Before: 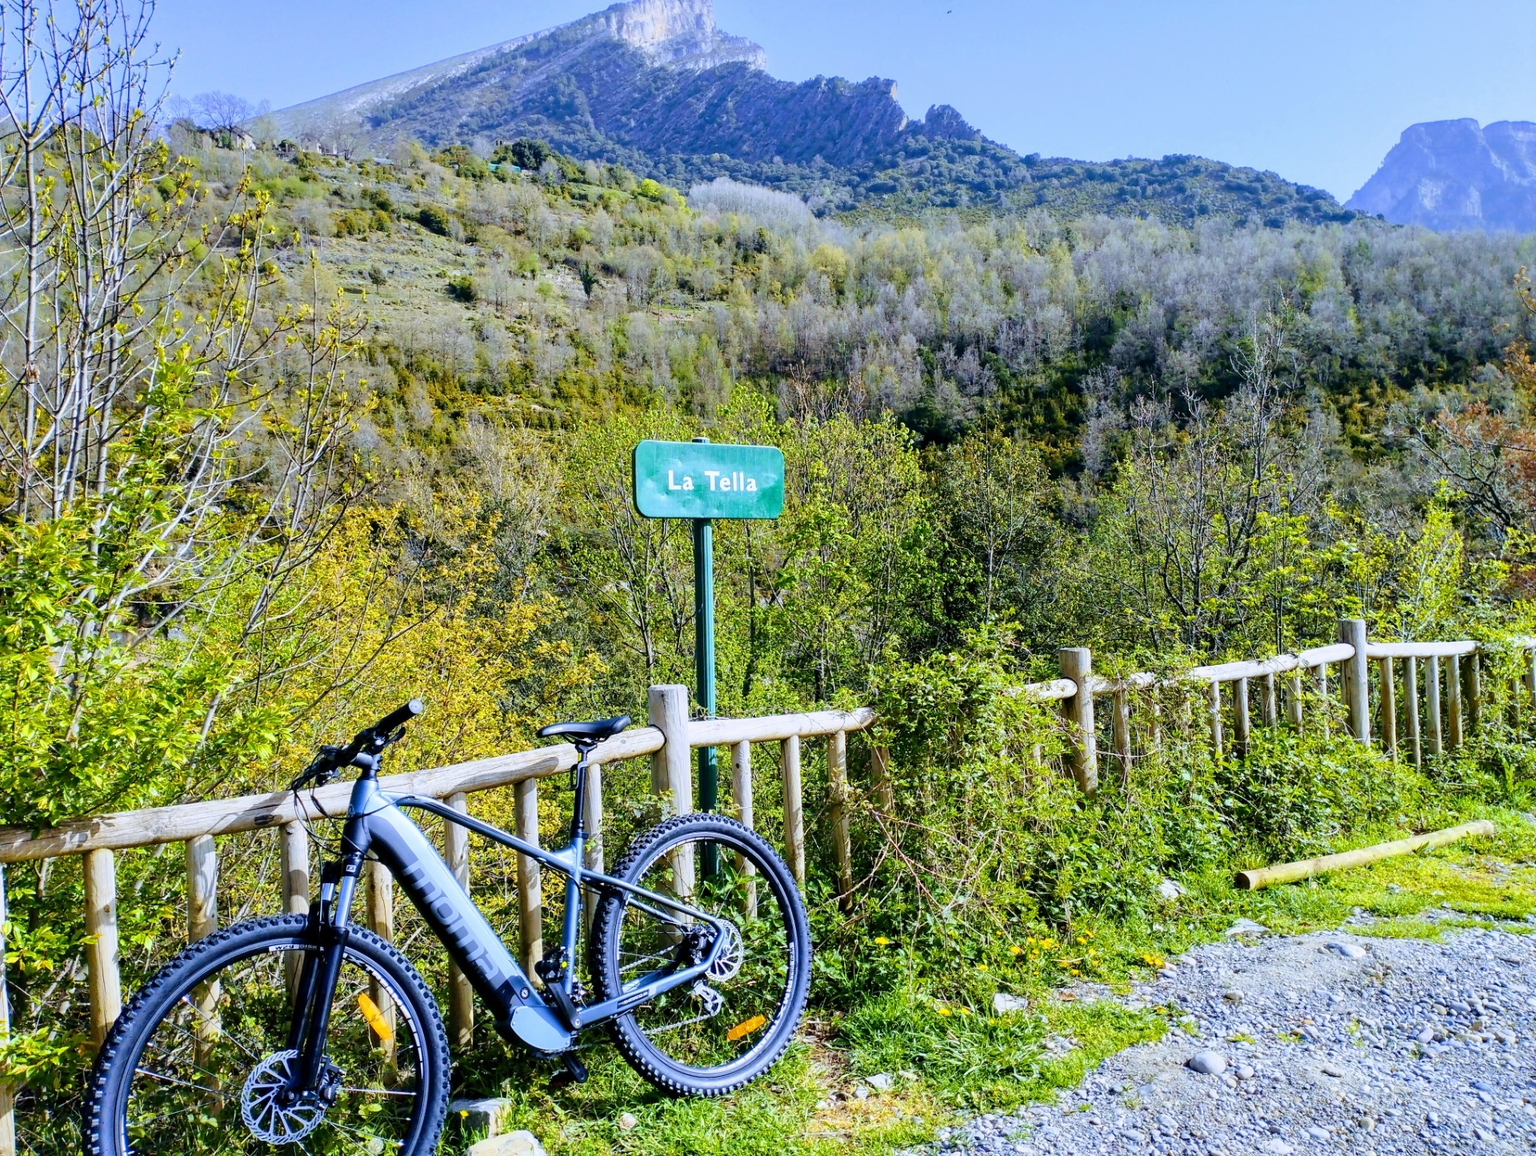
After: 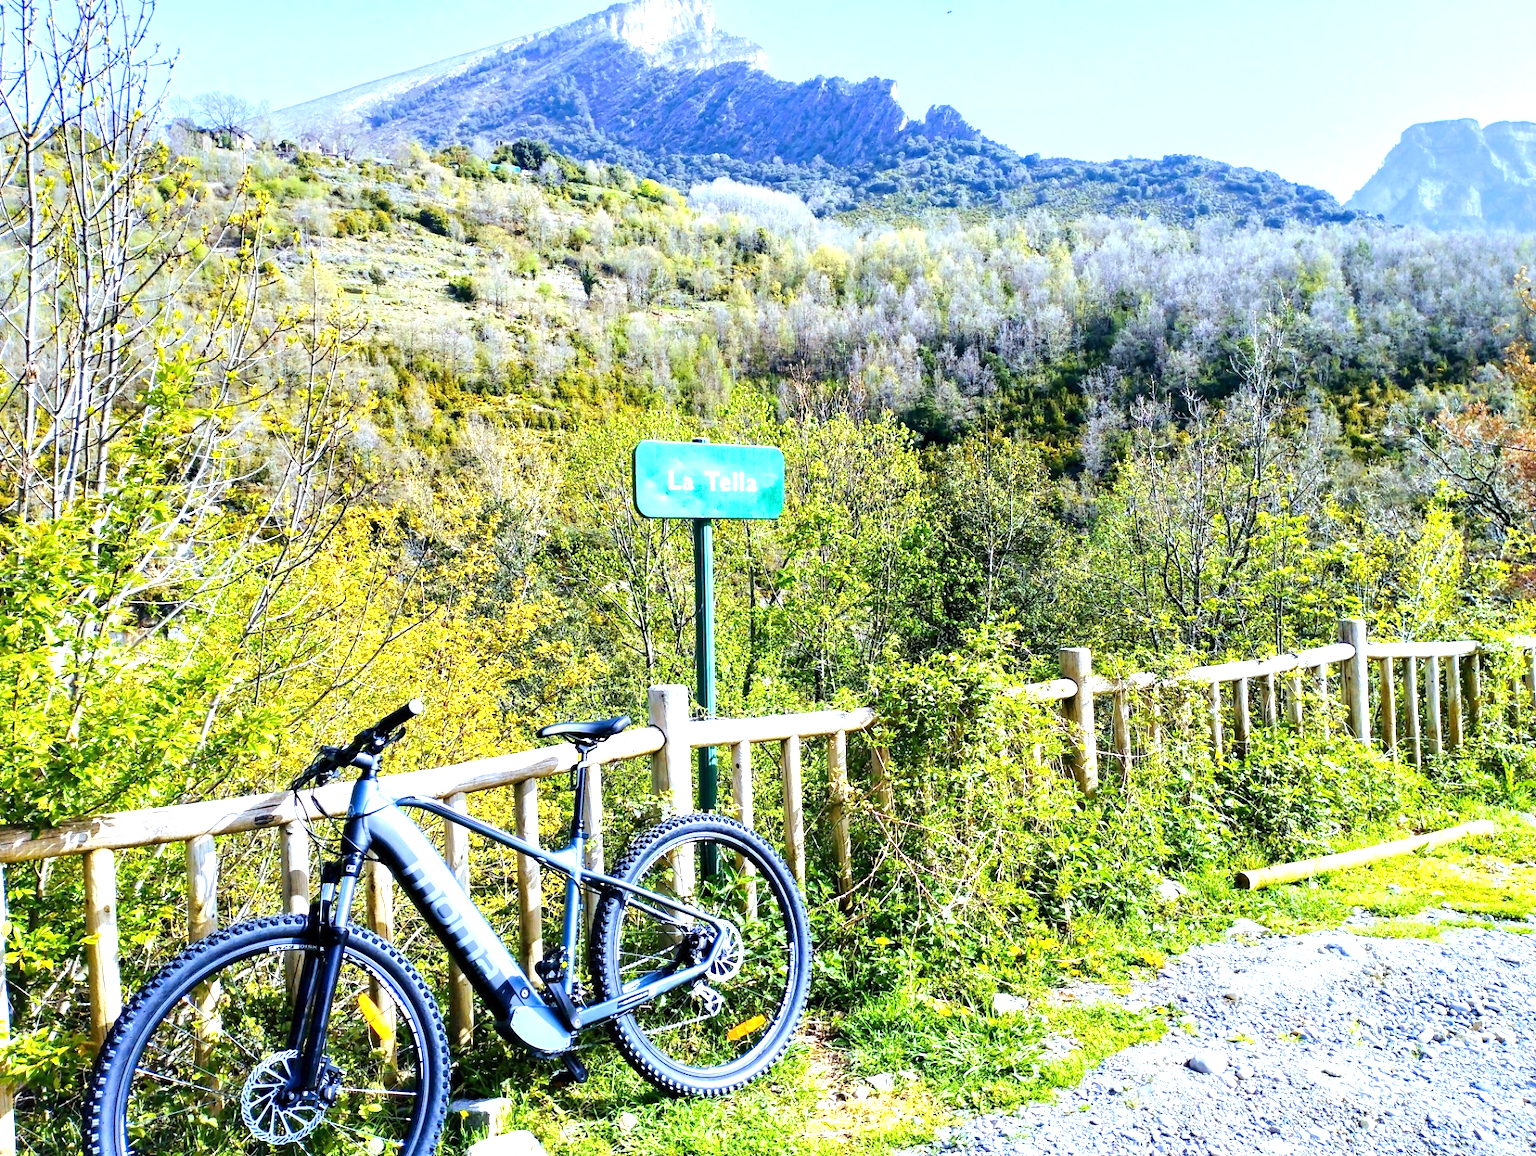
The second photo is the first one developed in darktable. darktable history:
exposure: exposure 1.068 EV, compensate highlight preservation false
